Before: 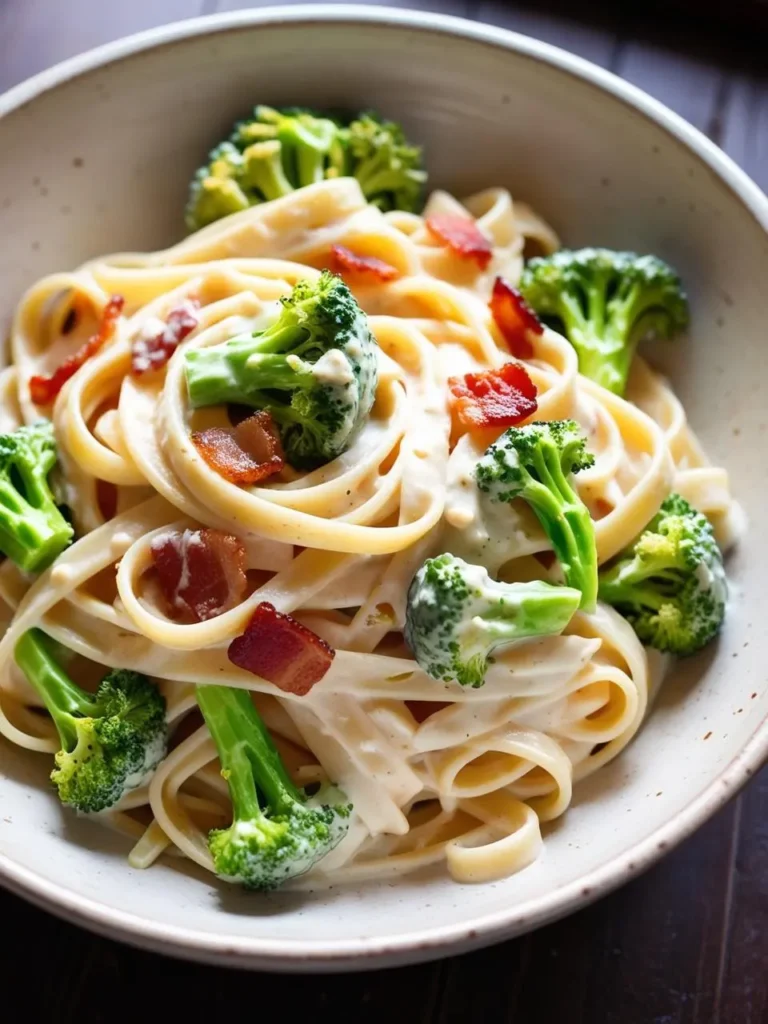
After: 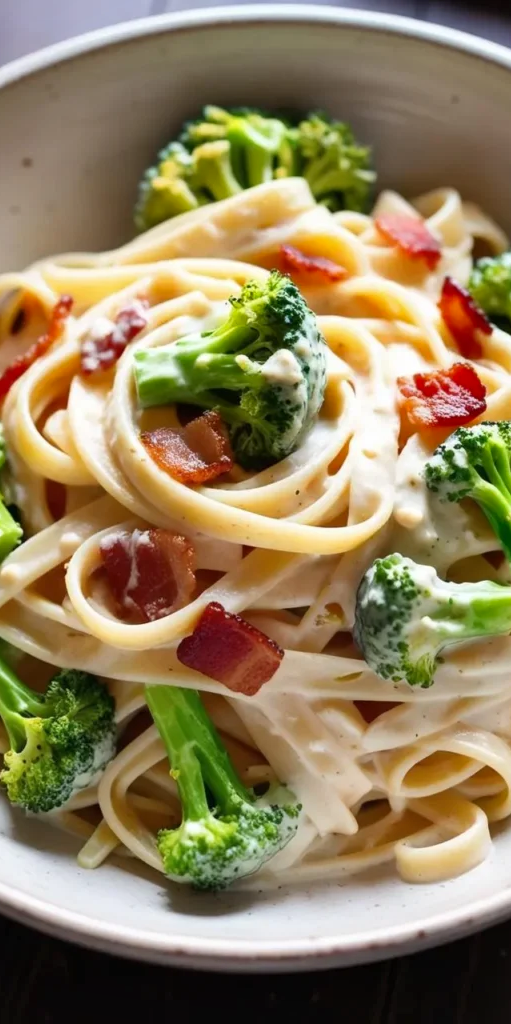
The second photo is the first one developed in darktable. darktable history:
crop and rotate: left 6.695%, right 26.646%
shadows and highlights: low approximation 0.01, soften with gaussian
